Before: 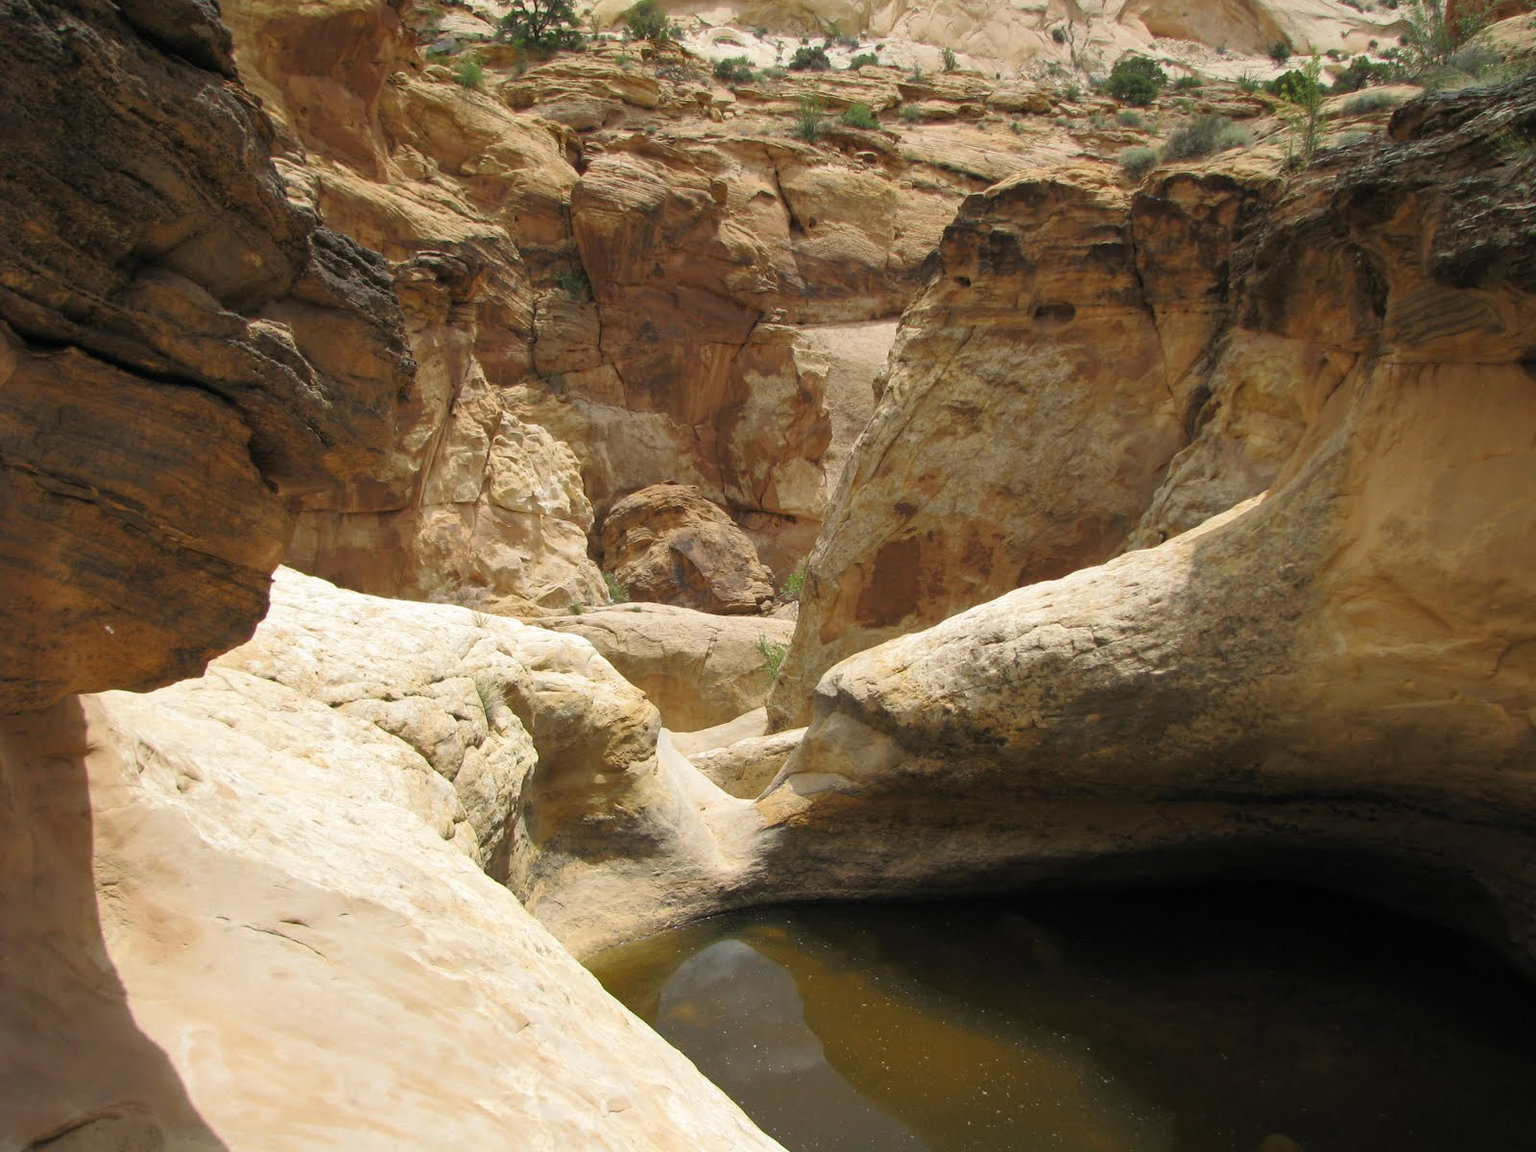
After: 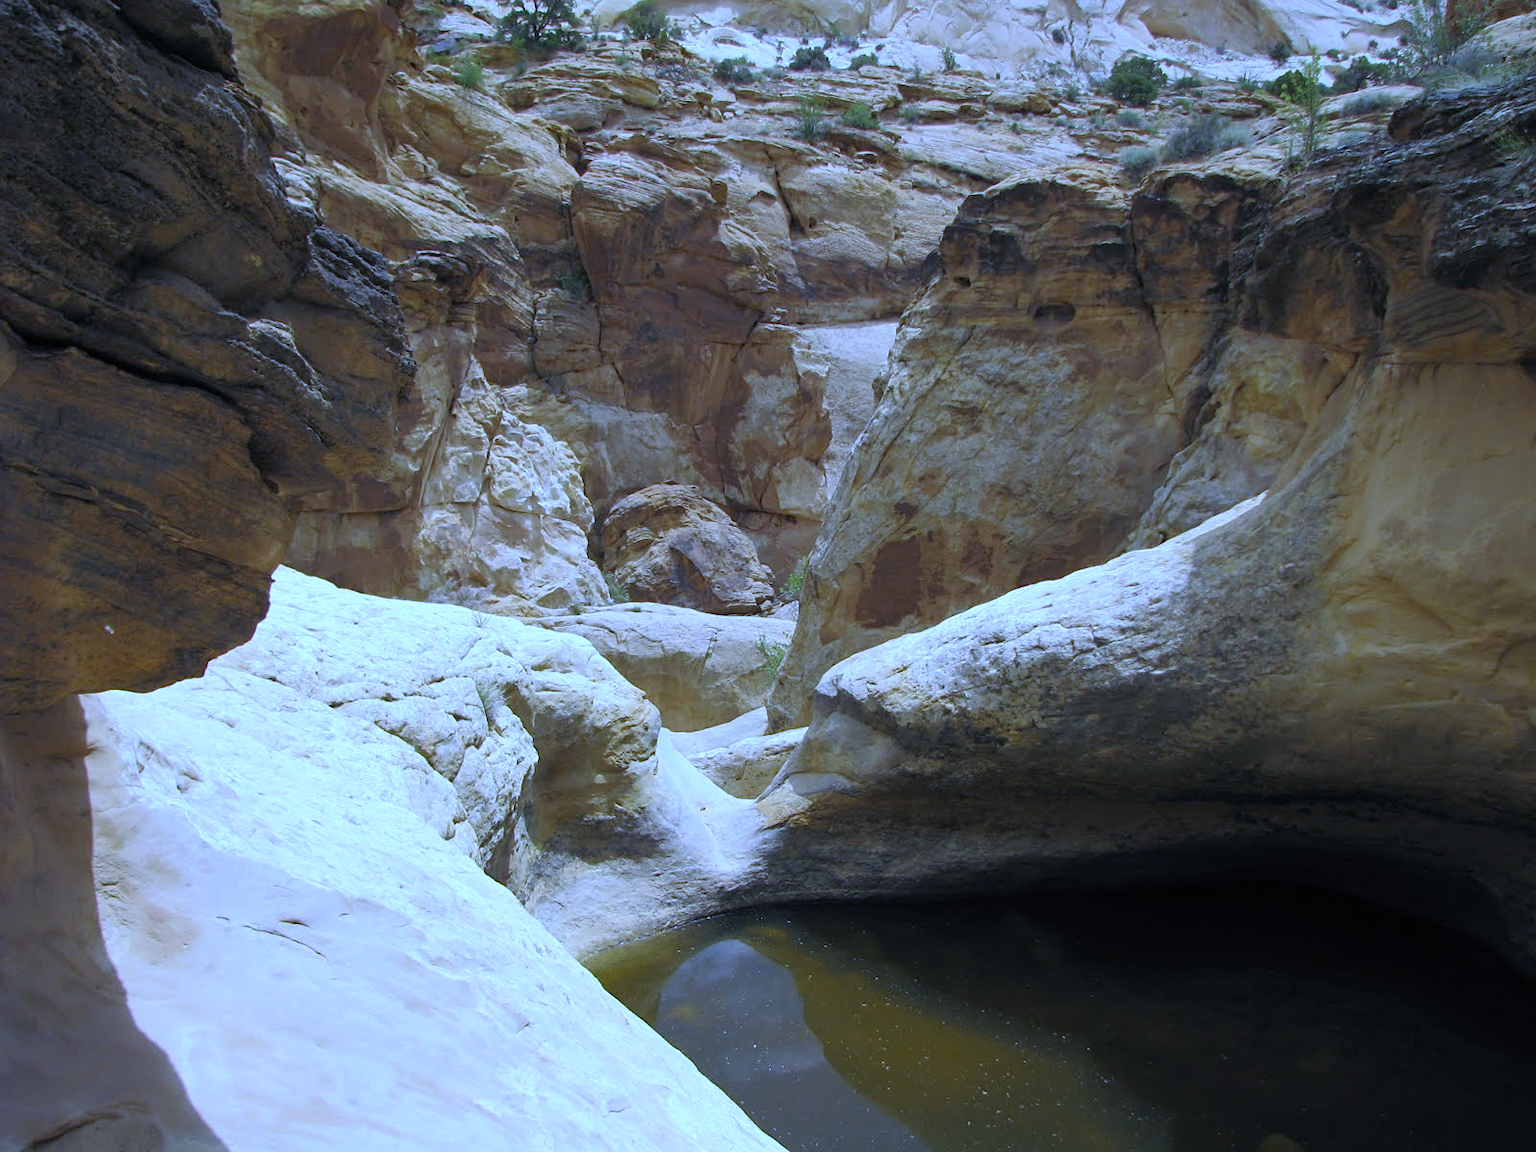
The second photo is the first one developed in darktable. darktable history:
sharpen: amount 0.2
white balance: red 0.766, blue 1.537
